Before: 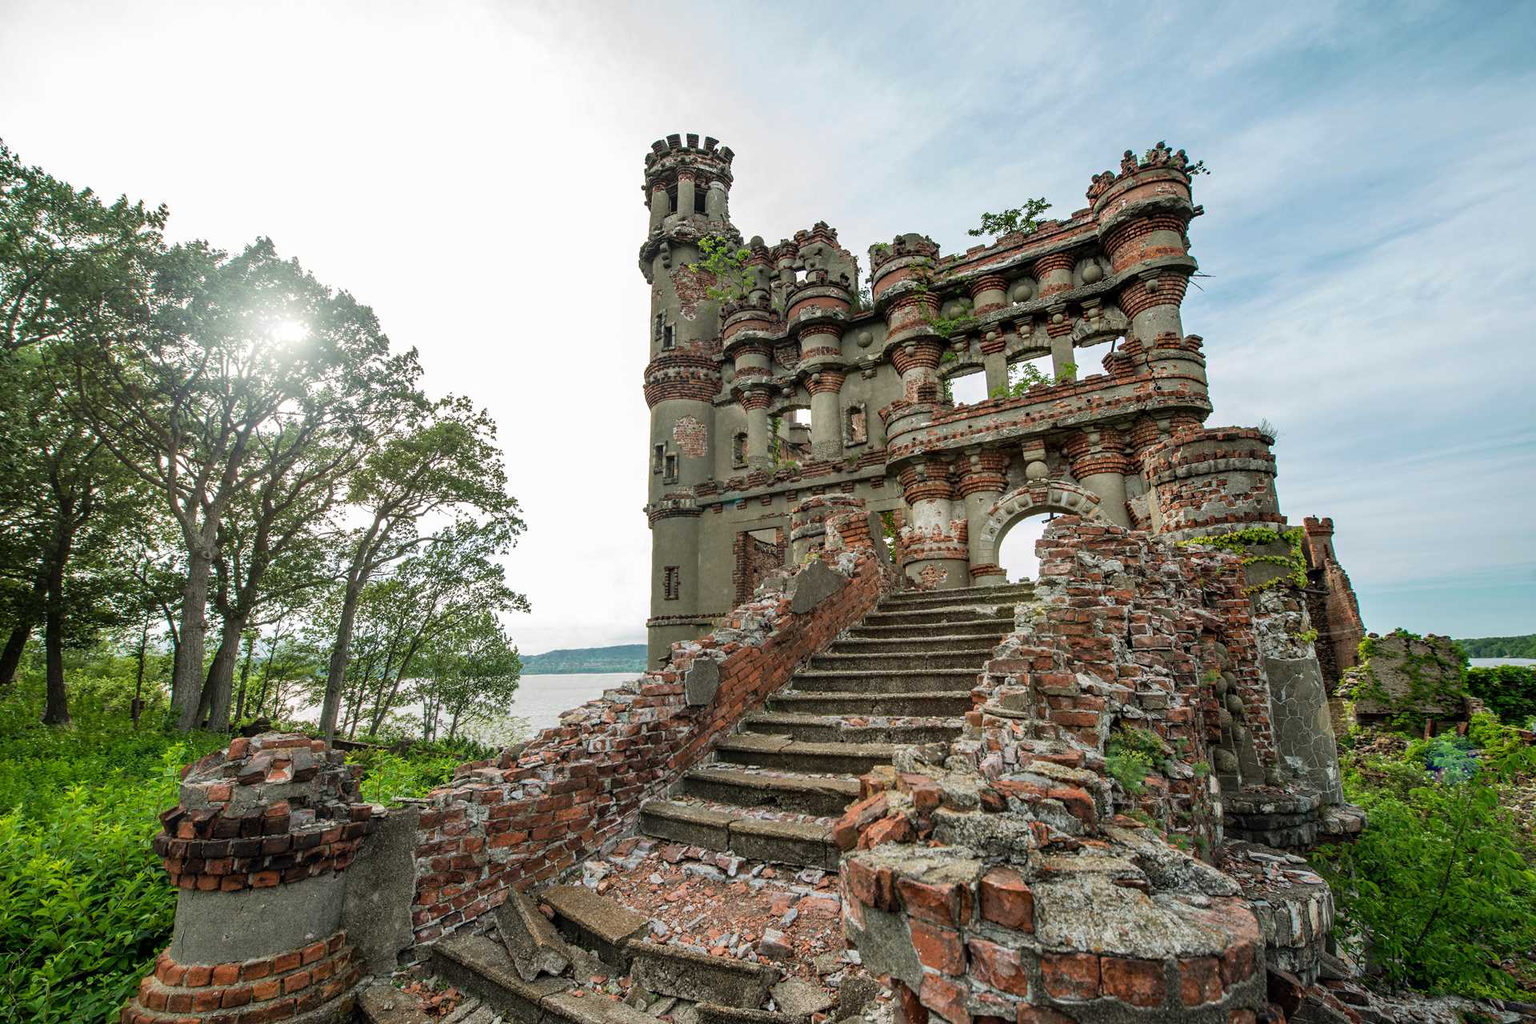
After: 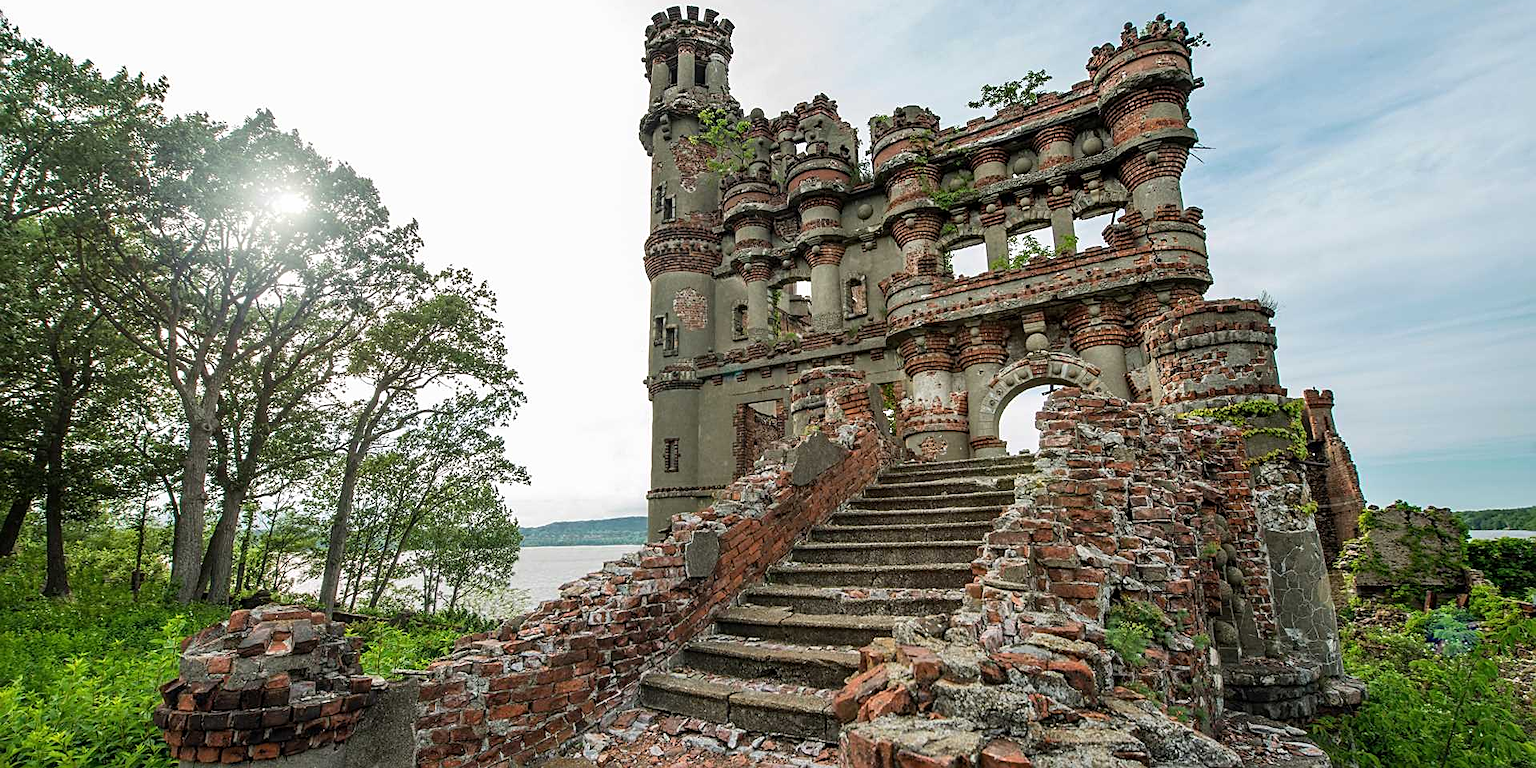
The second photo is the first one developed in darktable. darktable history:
crop and rotate: top 12.5%, bottom 12.5%
sharpen: on, module defaults
